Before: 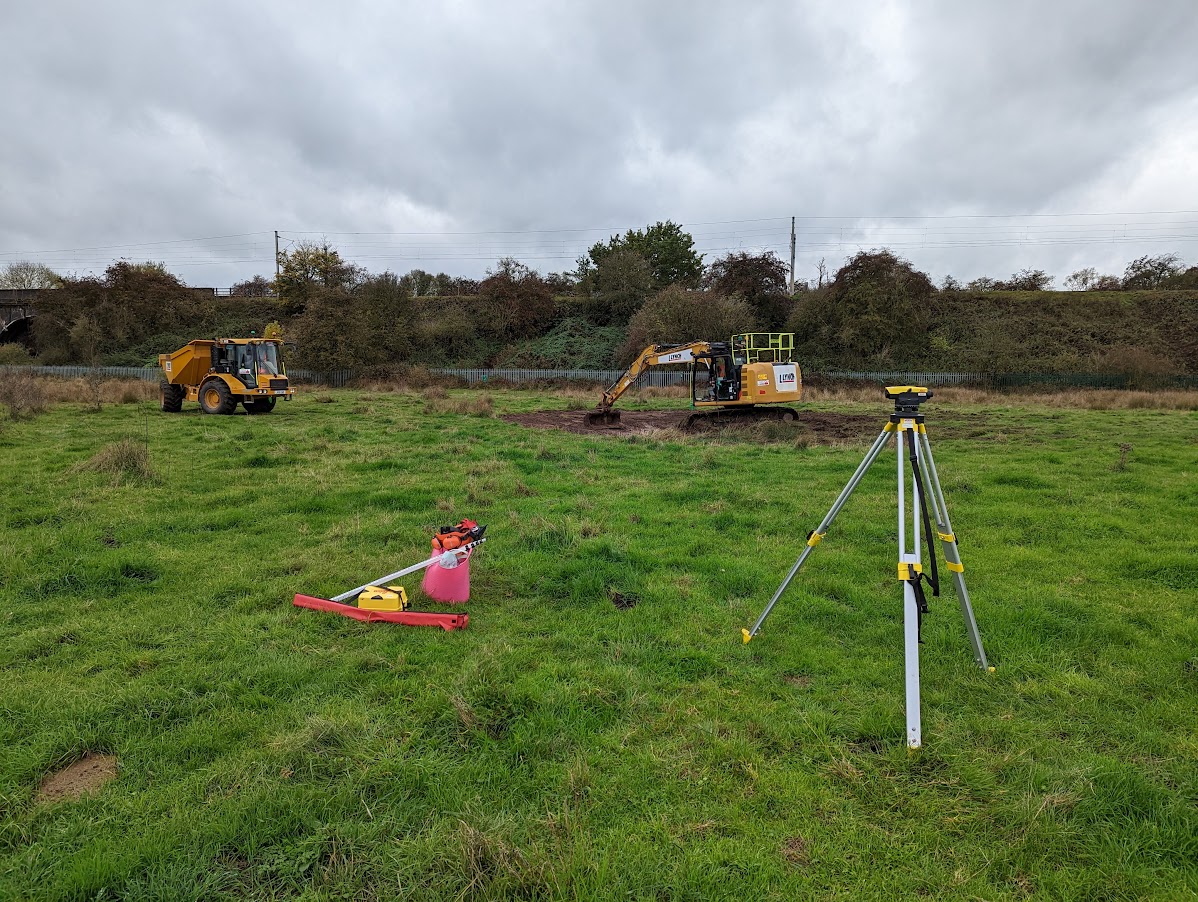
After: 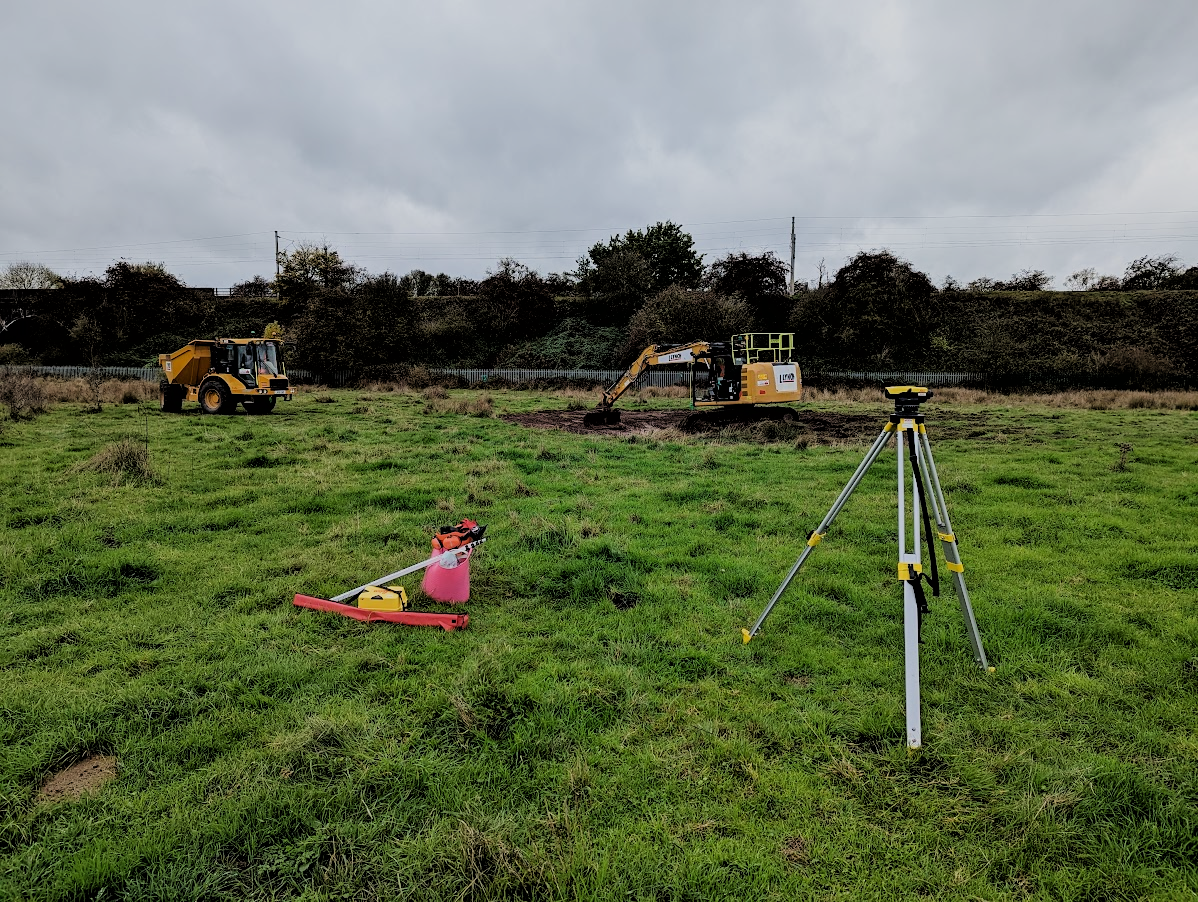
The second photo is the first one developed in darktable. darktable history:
filmic rgb: black relative exposure -2.84 EV, white relative exposure 4.56 EV, threshold 3.02 EV, hardness 1.71, contrast 1.246, enable highlight reconstruction true
